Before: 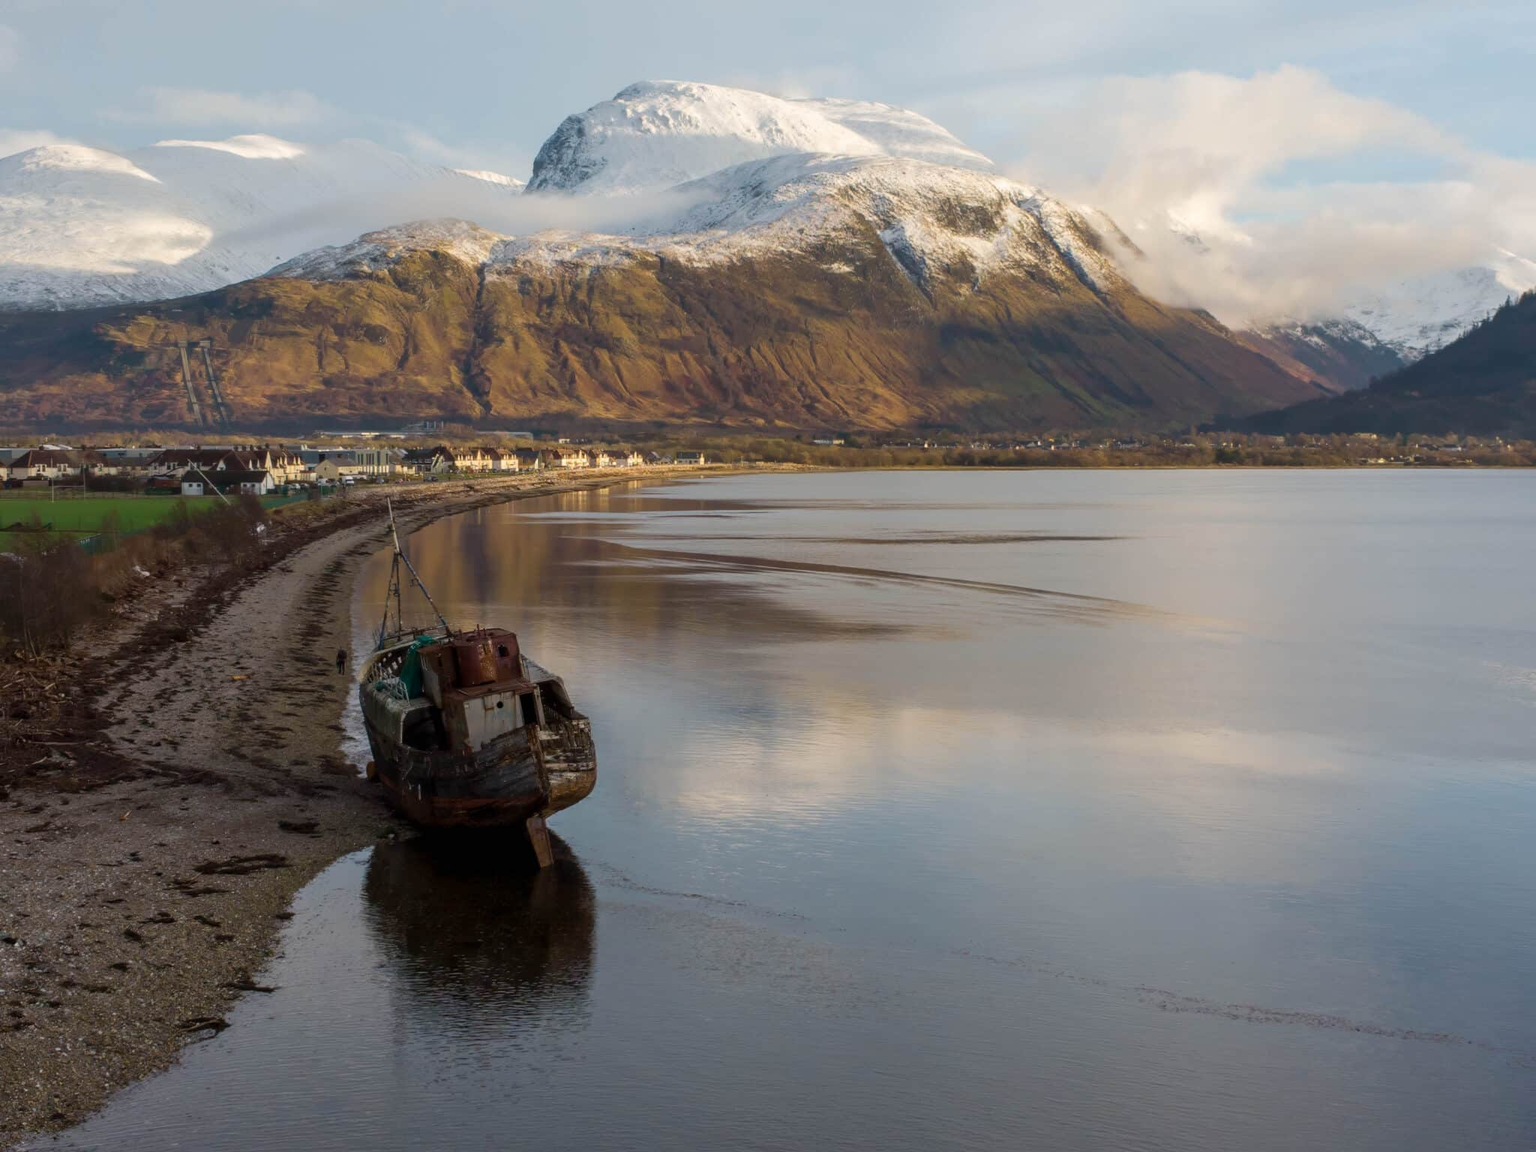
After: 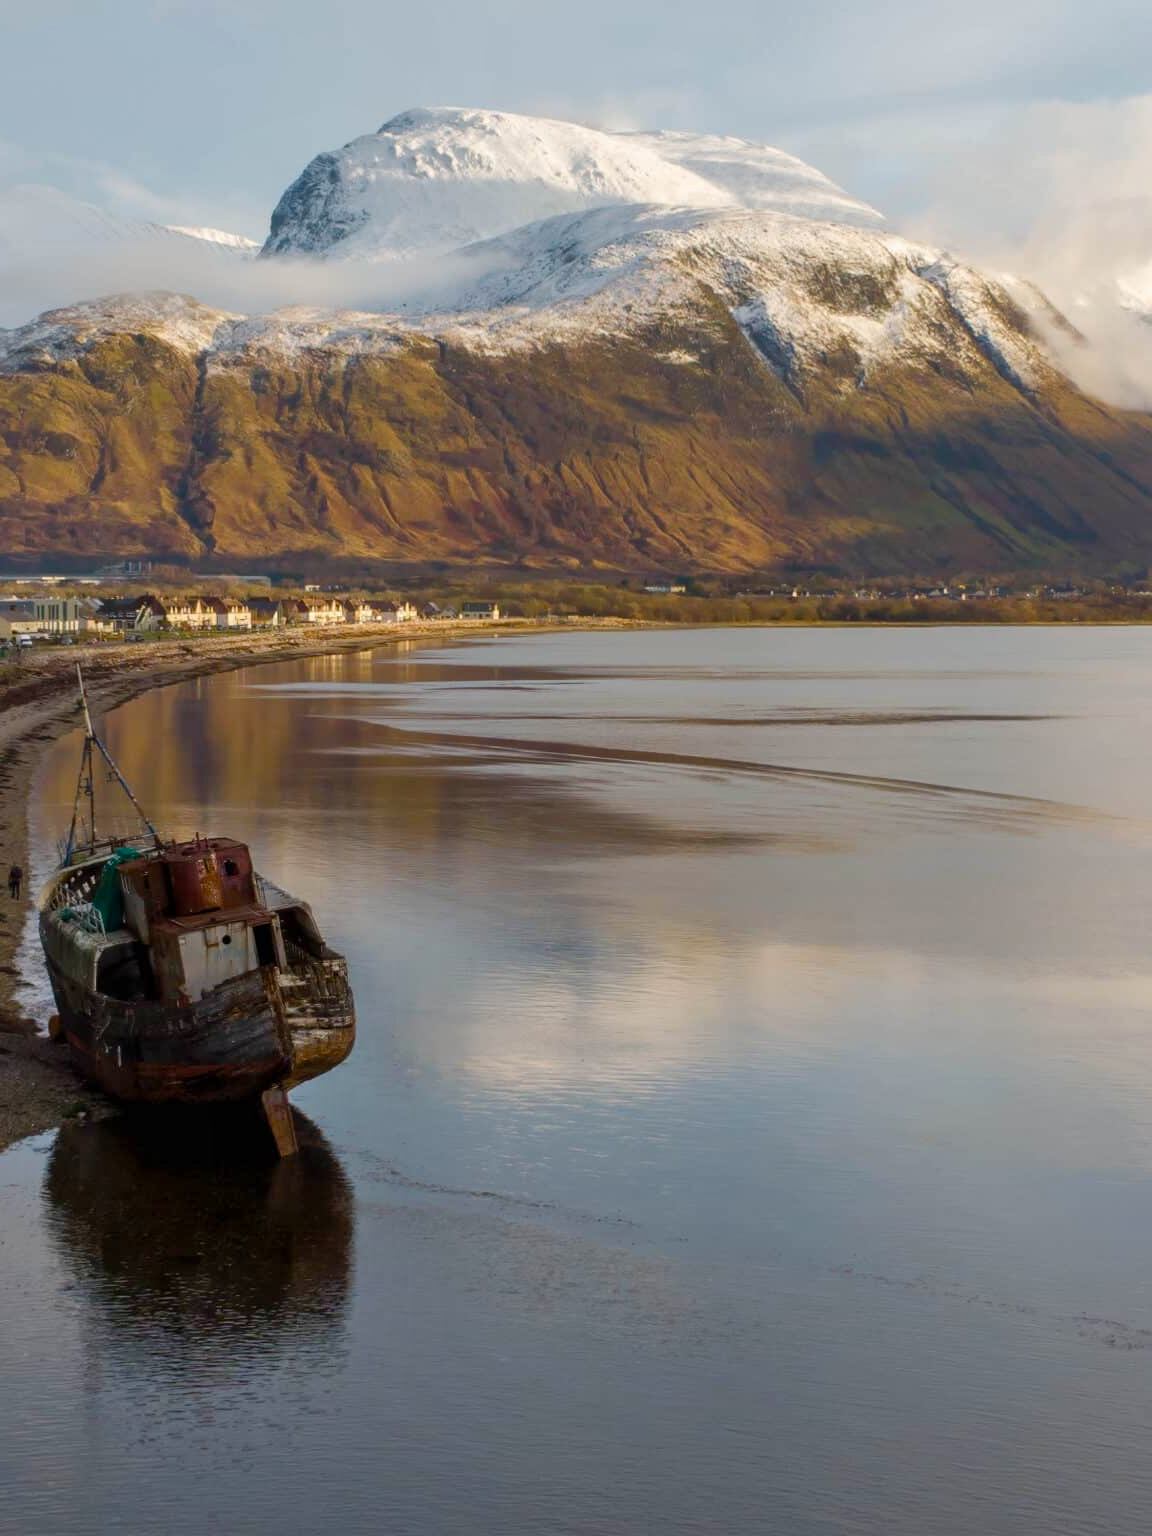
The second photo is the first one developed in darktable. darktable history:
crop: left 21.496%, right 22.254%
tone equalizer: on, module defaults
rotate and perspective: automatic cropping original format, crop left 0, crop top 0
color balance rgb: perceptual saturation grading › global saturation 20%, perceptual saturation grading › highlights -25%, perceptual saturation grading › shadows 25%
shadows and highlights: shadows 37.27, highlights -28.18, soften with gaussian
